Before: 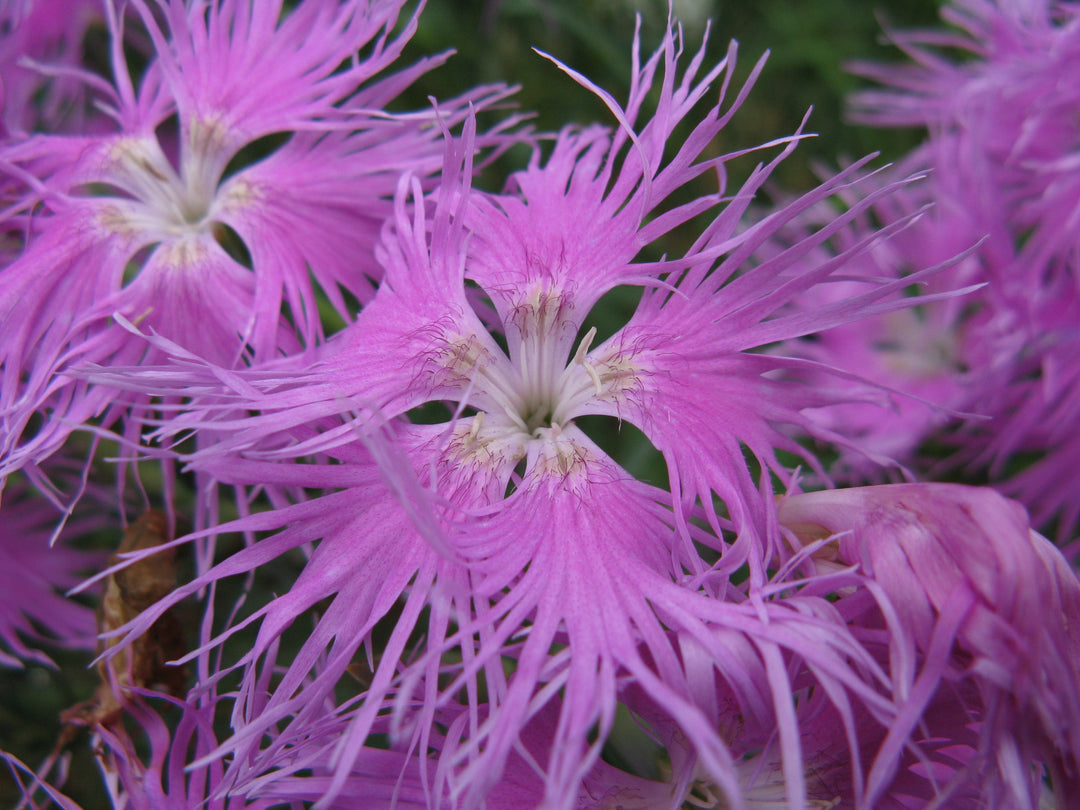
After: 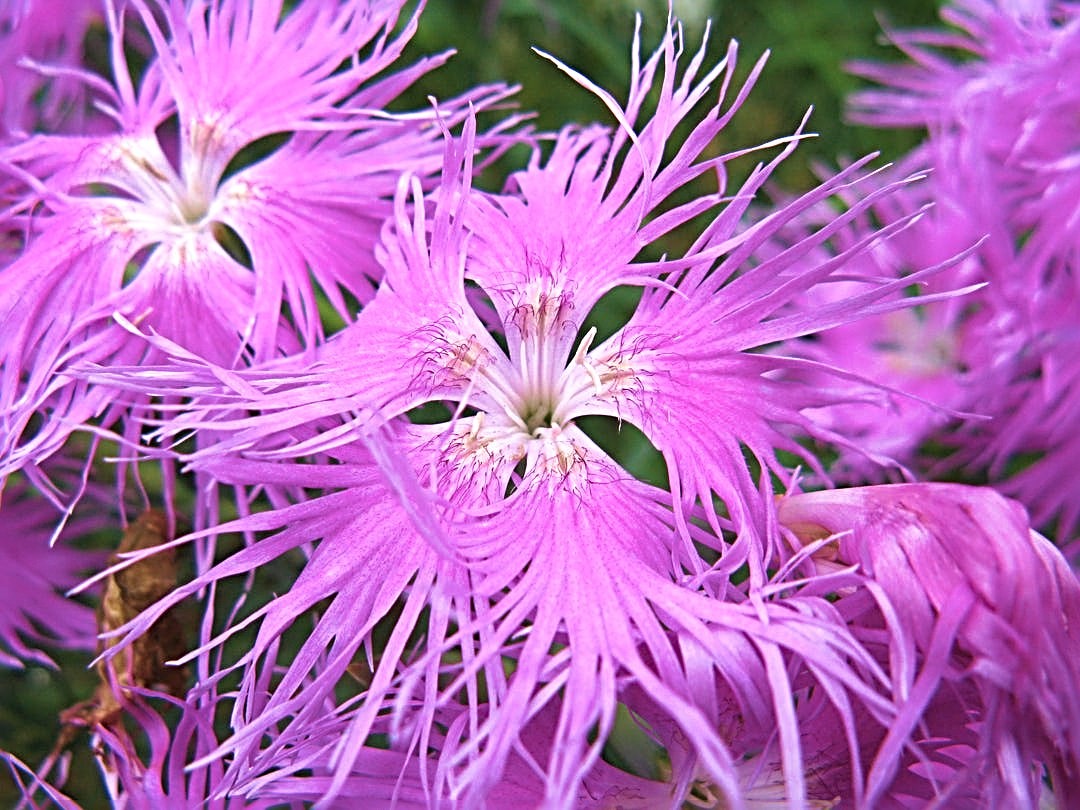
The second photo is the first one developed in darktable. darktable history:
sharpen: radius 3.69, amount 0.928
exposure: exposure 0.921 EV, compensate highlight preservation false
velvia: strength 56%
